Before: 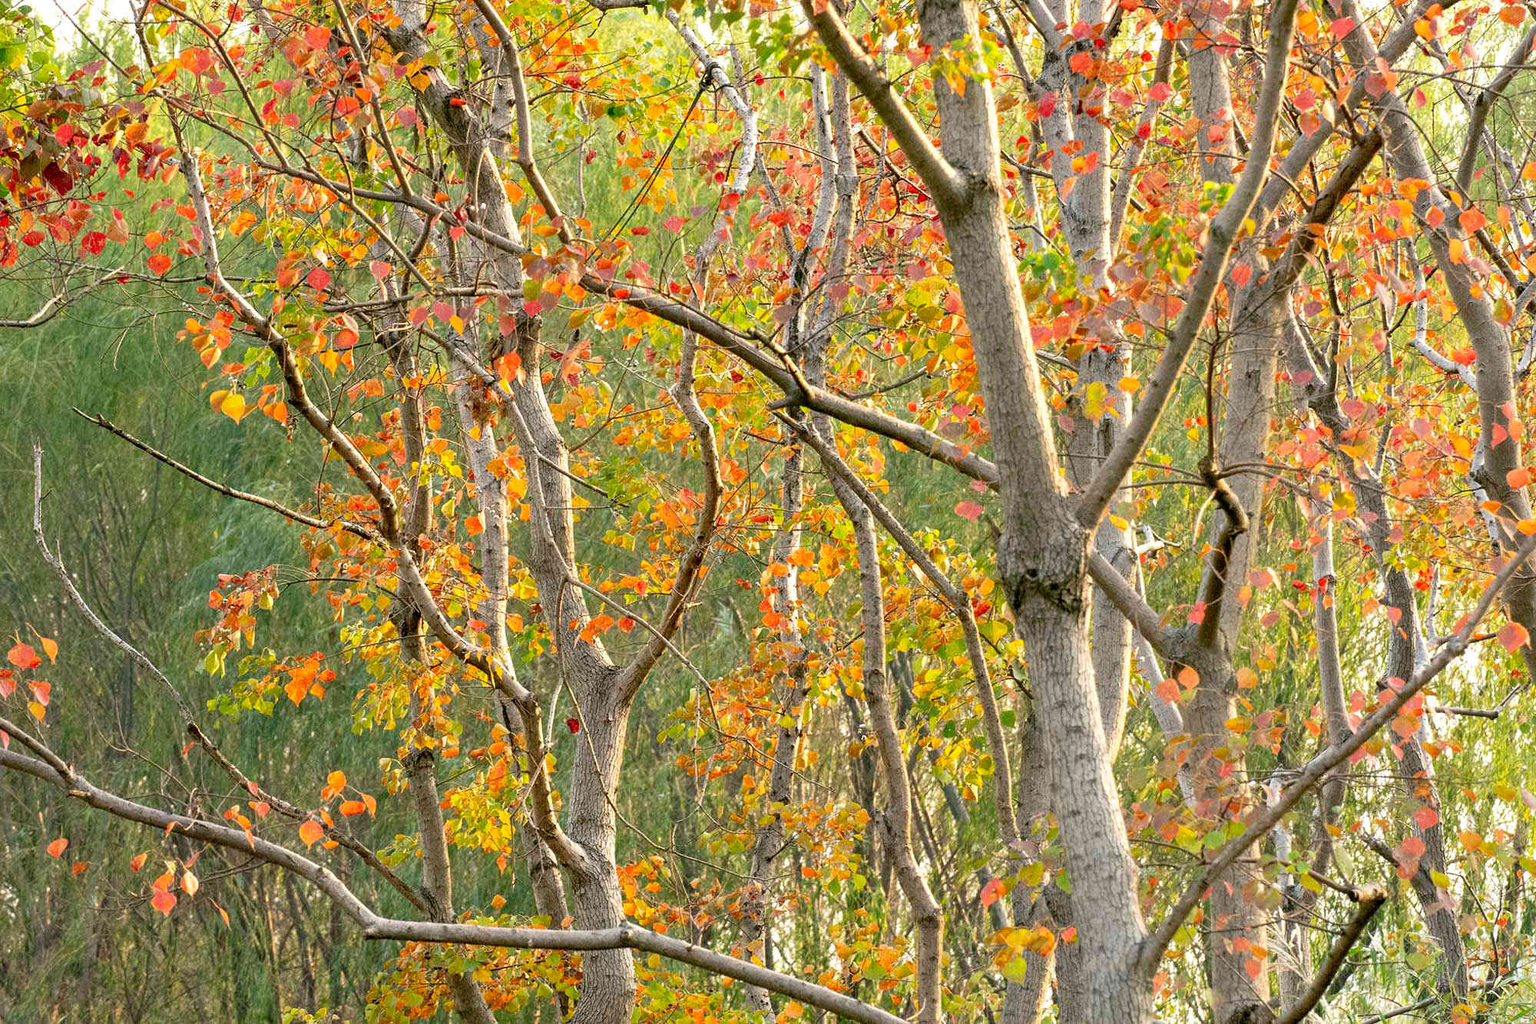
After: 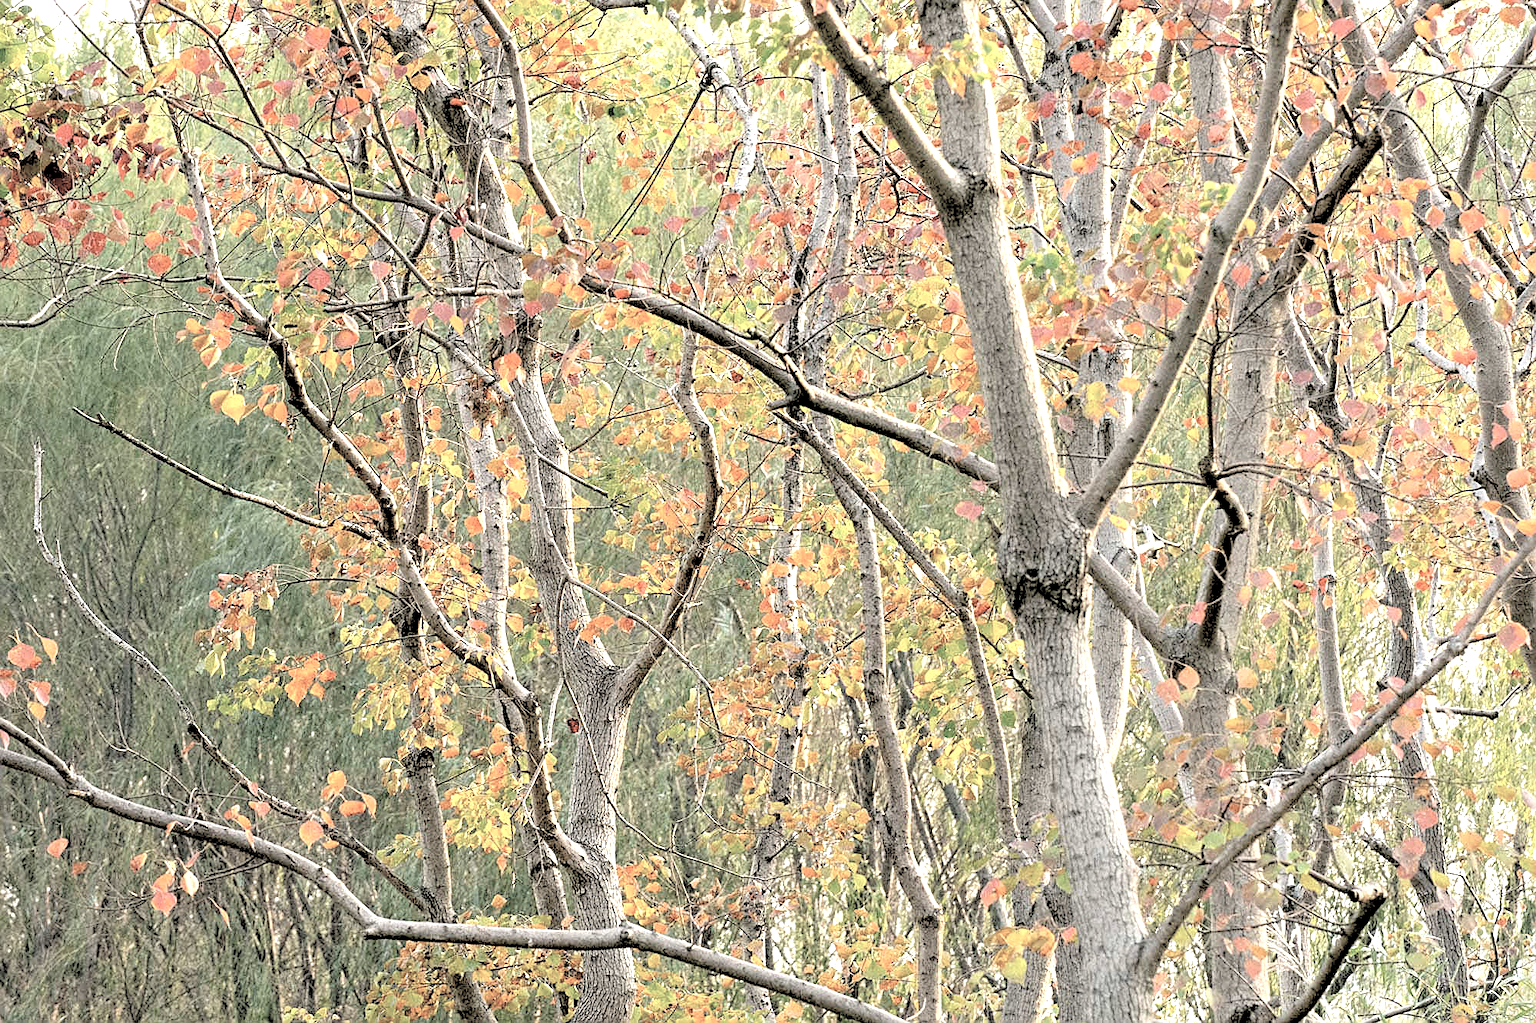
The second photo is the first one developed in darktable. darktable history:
exposure: black level correction 0, exposure 1.379 EV, compensate exposure bias true, compensate highlight preservation false
rgb levels: levels [[0.034, 0.472, 0.904], [0, 0.5, 1], [0, 0.5, 1]]
contrast brightness saturation: brightness 0.18, saturation -0.5
sharpen: on, module defaults
